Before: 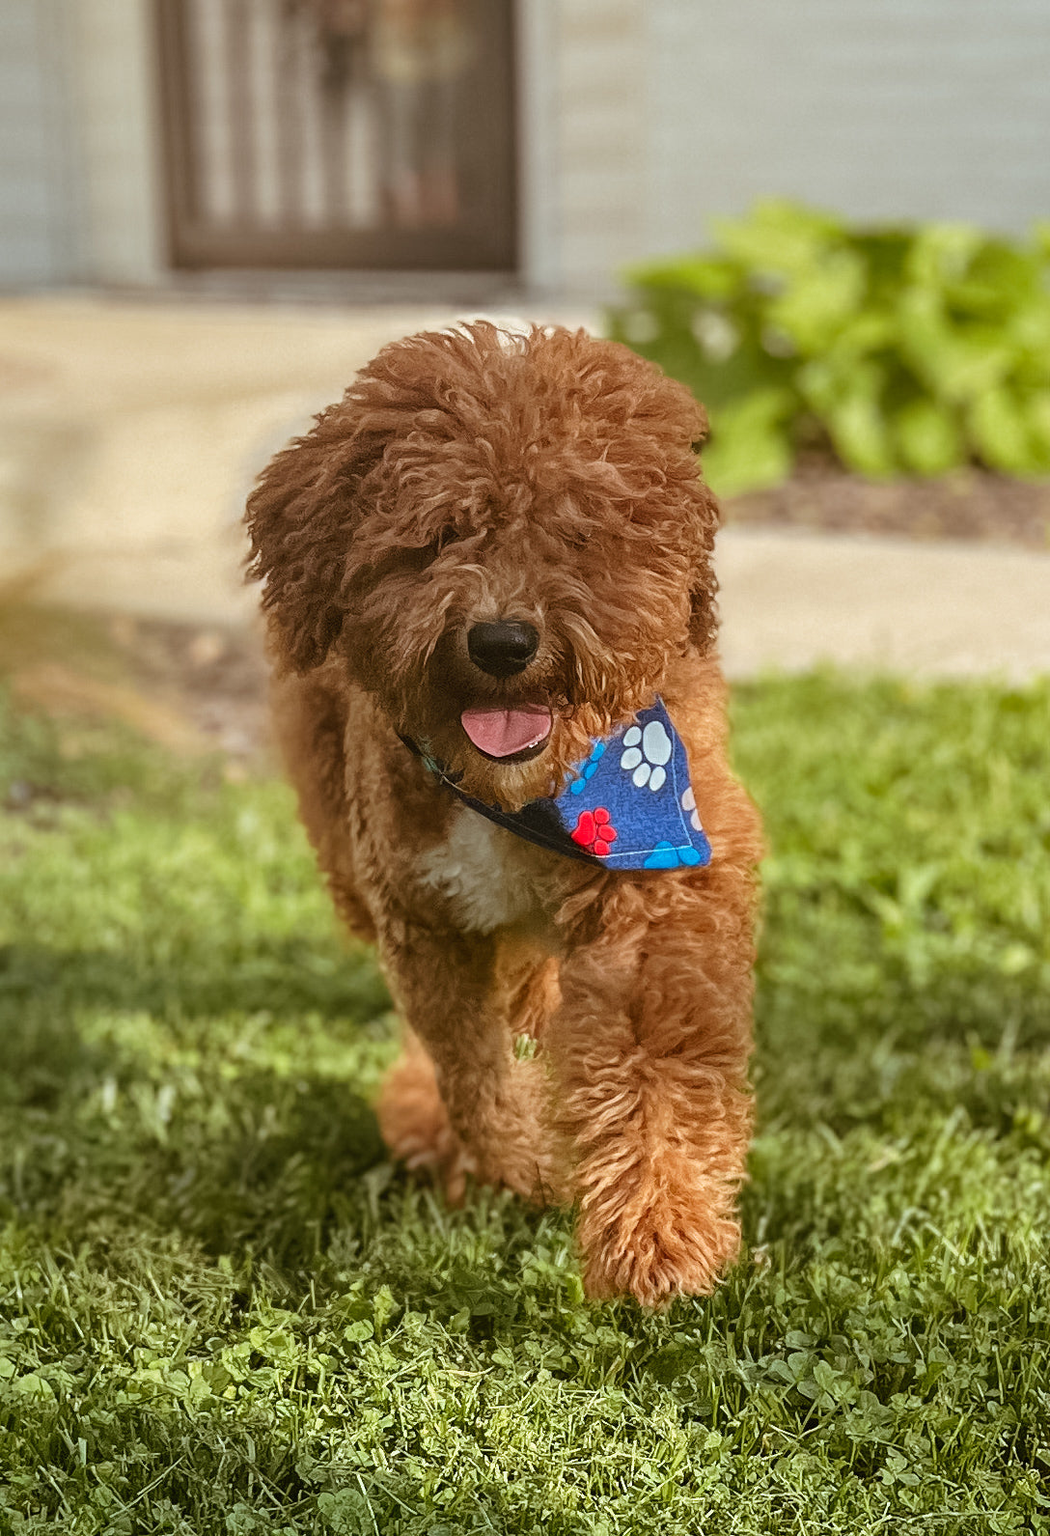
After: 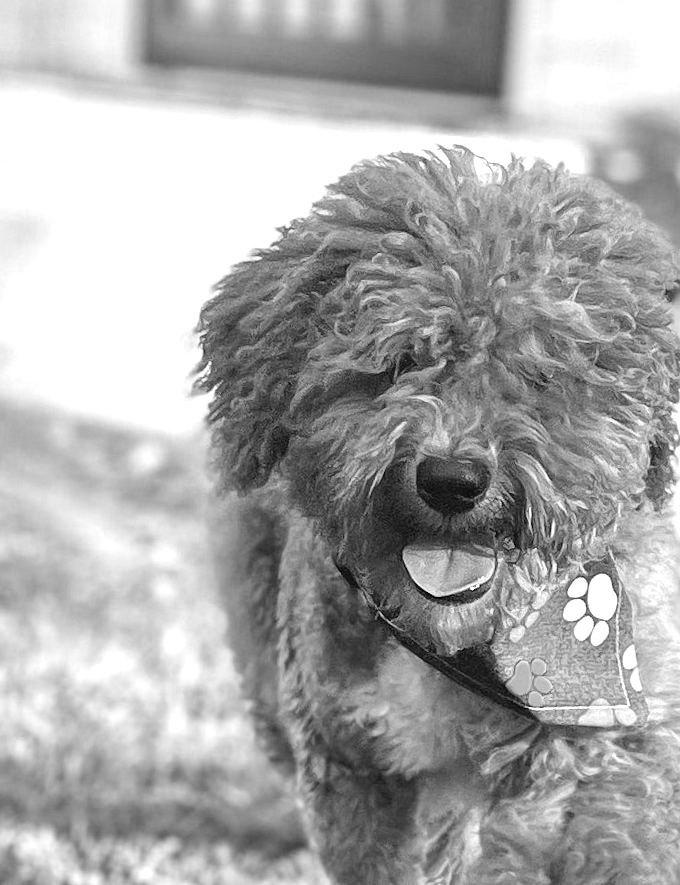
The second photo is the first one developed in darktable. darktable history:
rgb curve: curves: ch0 [(0, 0) (0.136, 0.078) (0.262, 0.245) (0.414, 0.42) (1, 1)], compensate middle gray true, preserve colors basic power
color calibration: output gray [0.267, 0.423, 0.261, 0], illuminant same as pipeline (D50), adaptation none (bypass)
exposure: black level correction 0, exposure 1.2 EV, compensate highlight preservation false
crop and rotate: angle -4.99°, left 2.122%, top 6.945%, right 27.566%, bottom 30.519%
